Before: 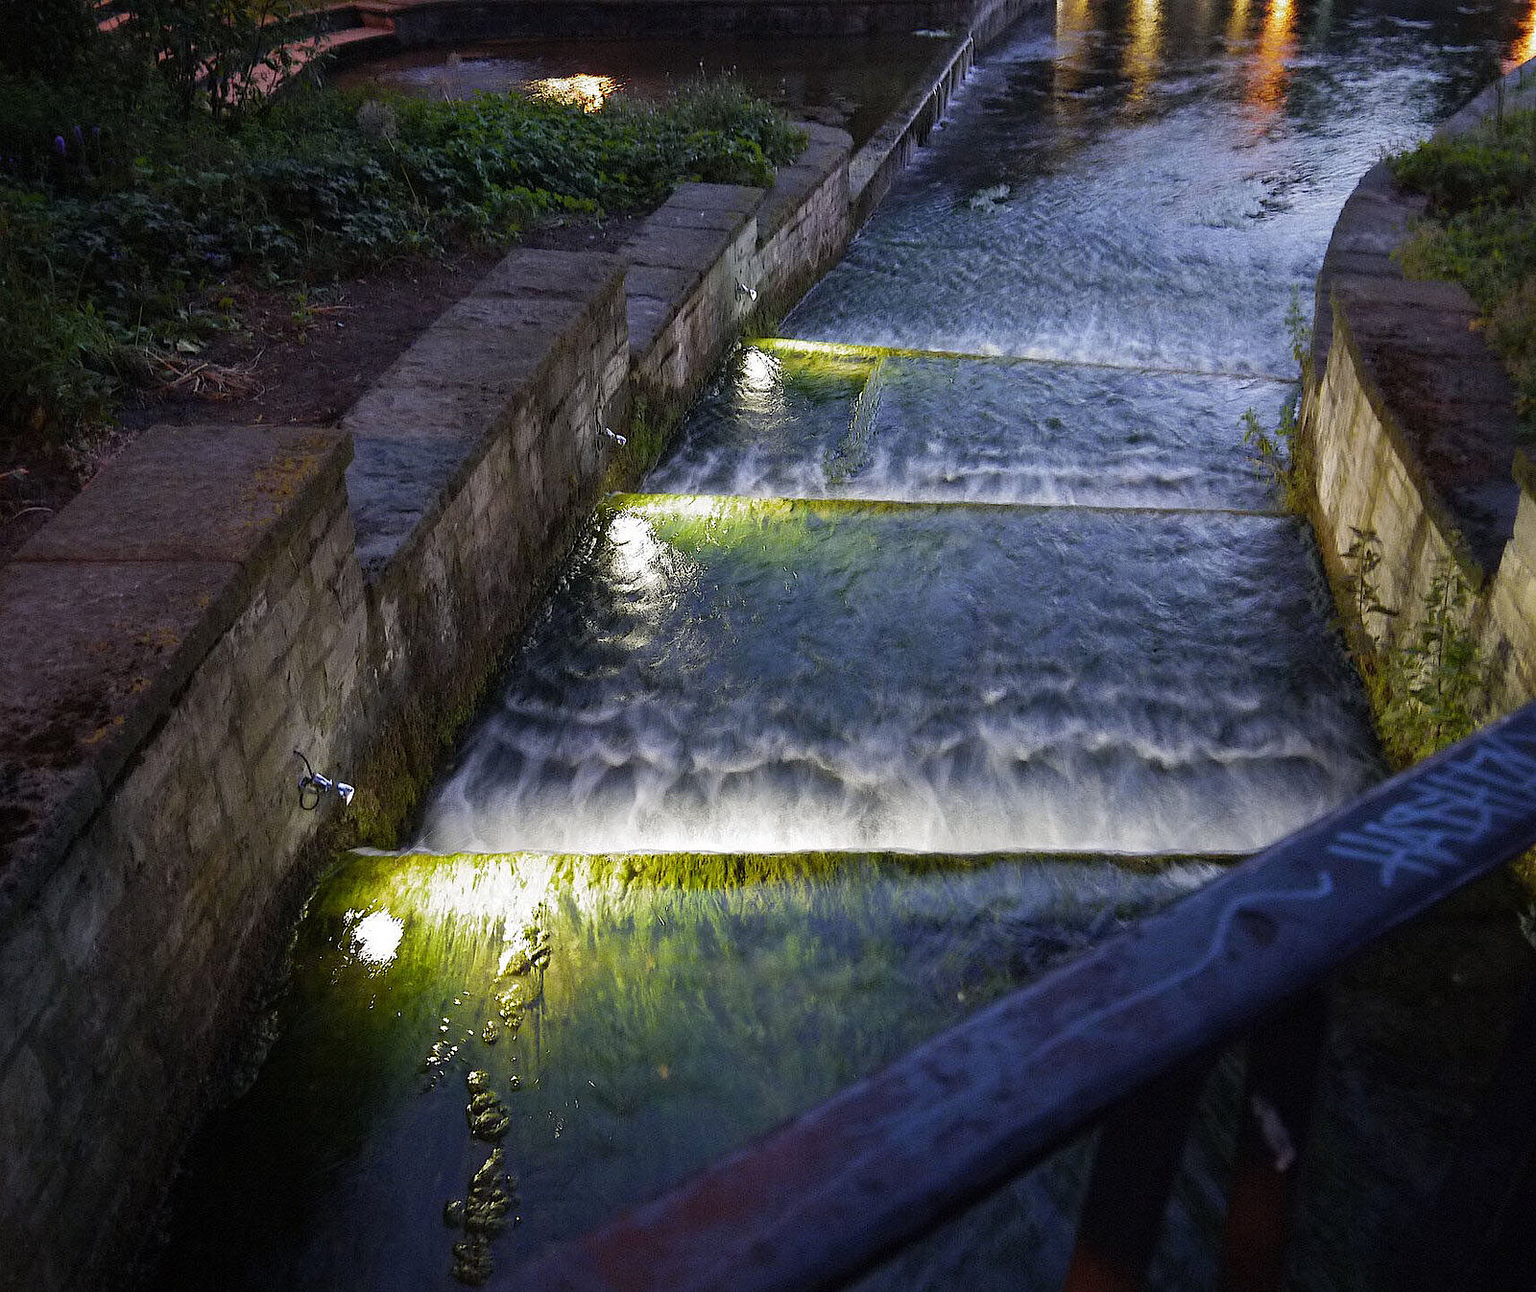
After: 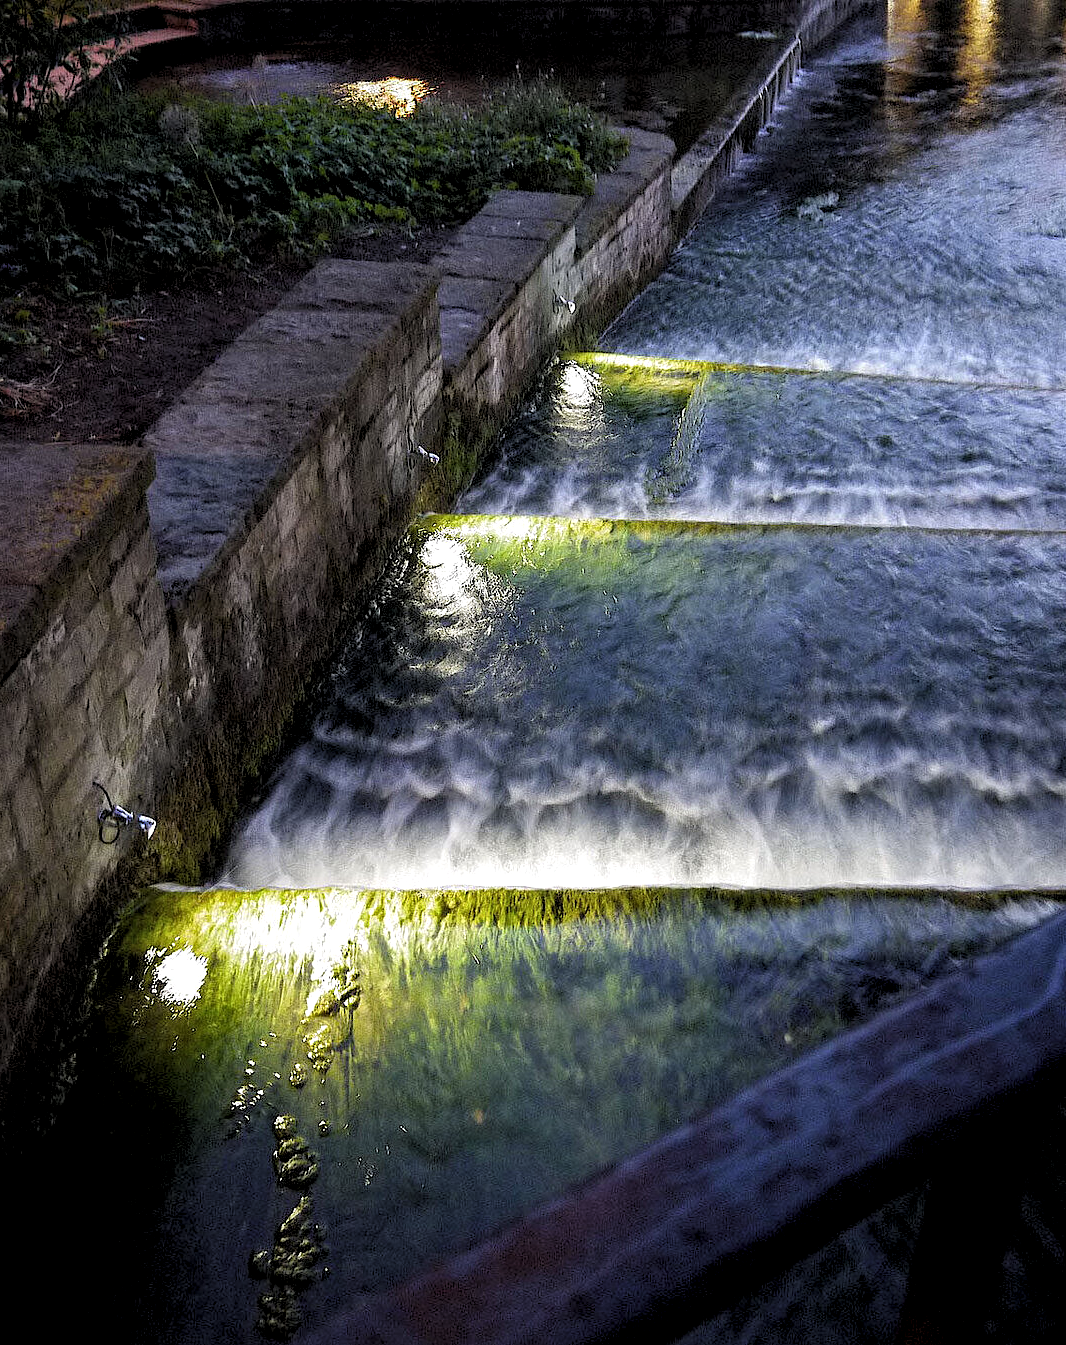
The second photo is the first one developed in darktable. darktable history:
local contrast: highlights 83%, shadows 81%
levels: levels [0.073, 0.497, 0.972]
crop and rotate: left 13.409%, right 19.924%
